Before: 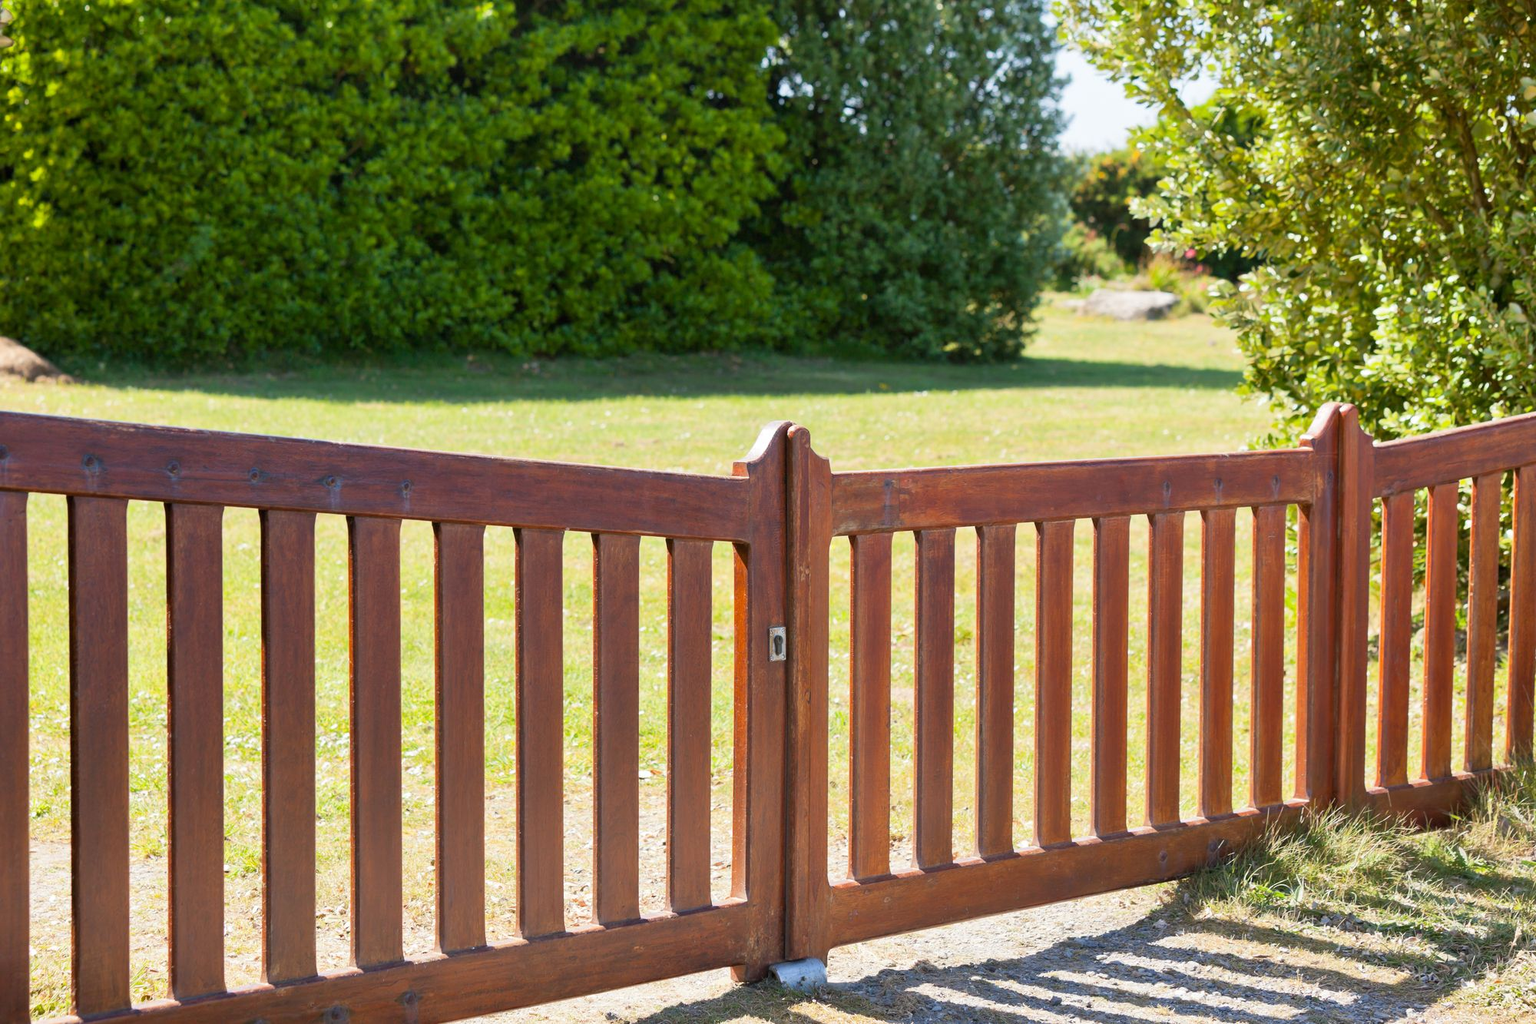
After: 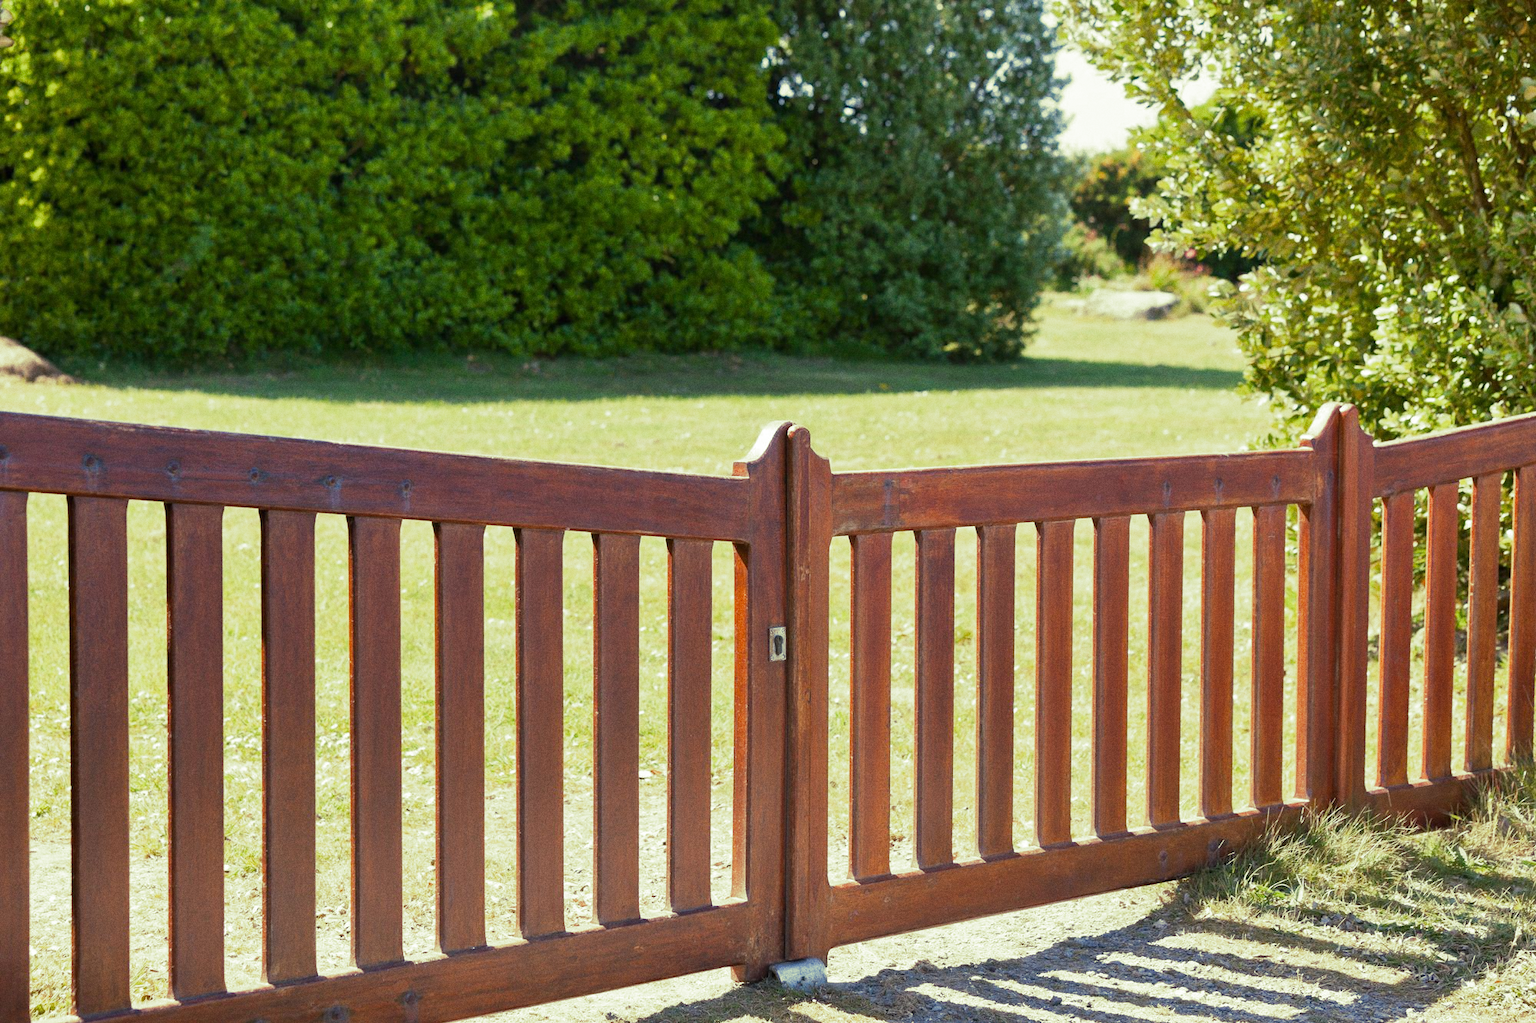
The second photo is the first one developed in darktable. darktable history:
split-toning: shadows › hue 290.82°, shadows › saturation 0.34, highlights › saturation 0.38, balance 0, compress 50%
grain: on, module defaults
